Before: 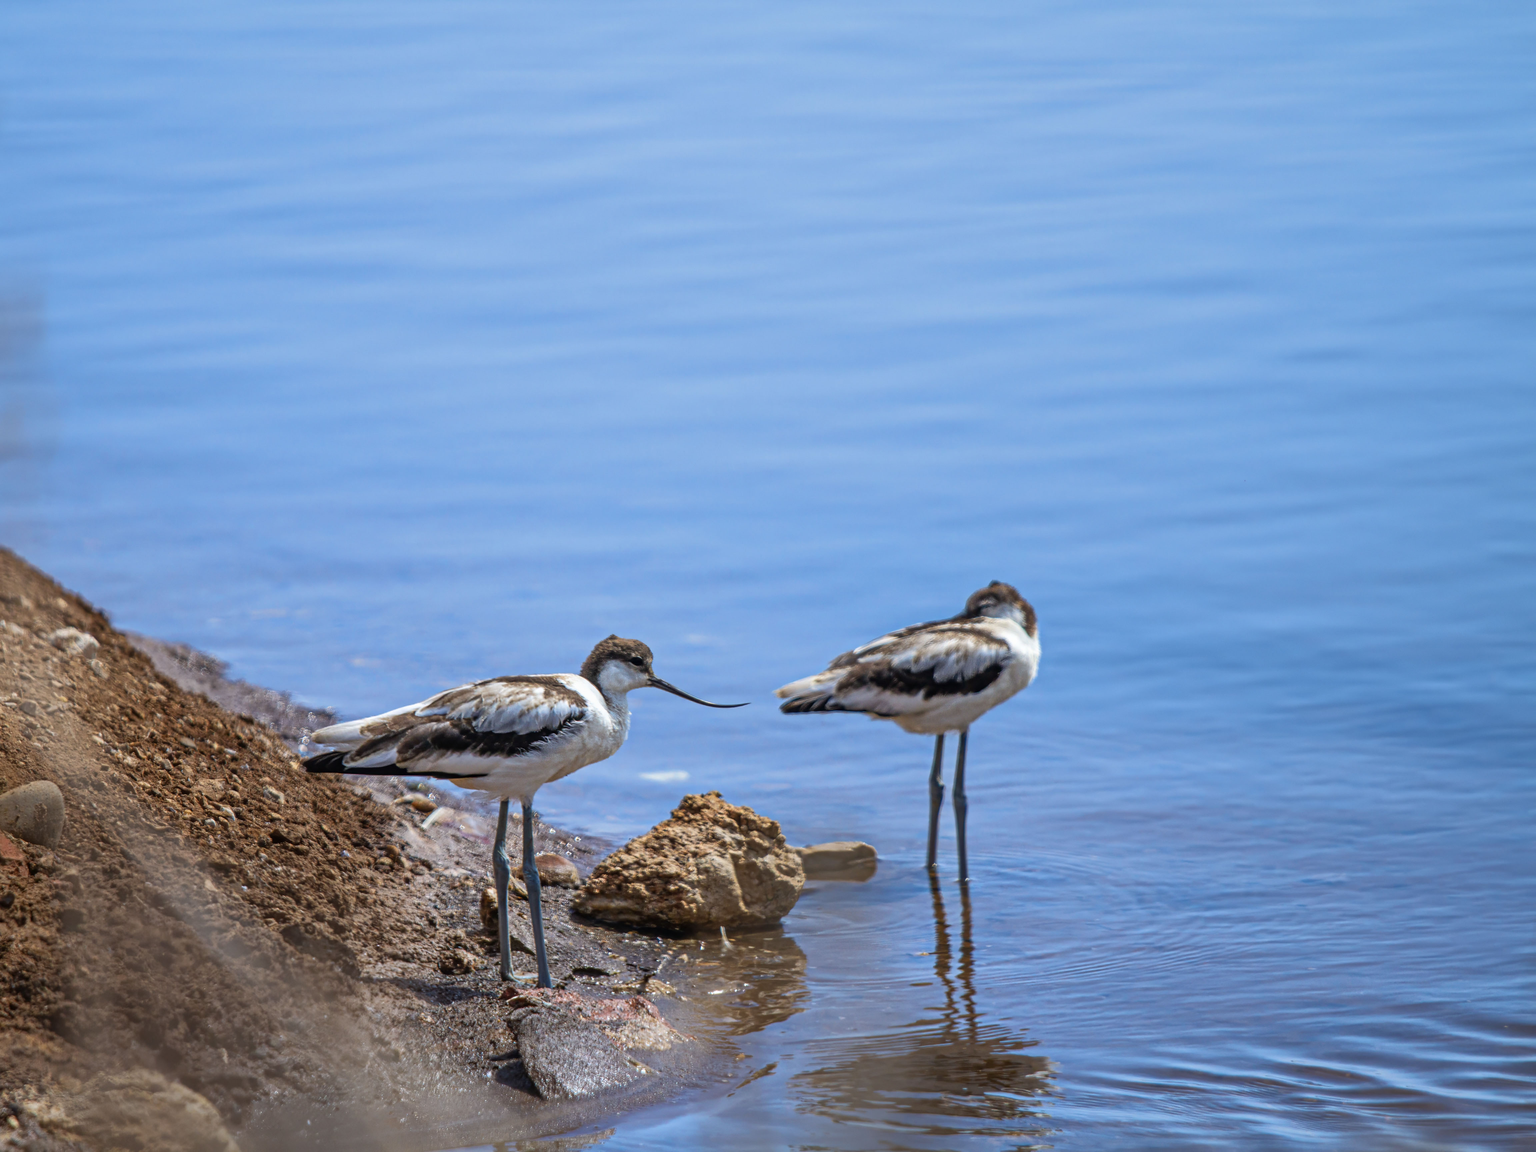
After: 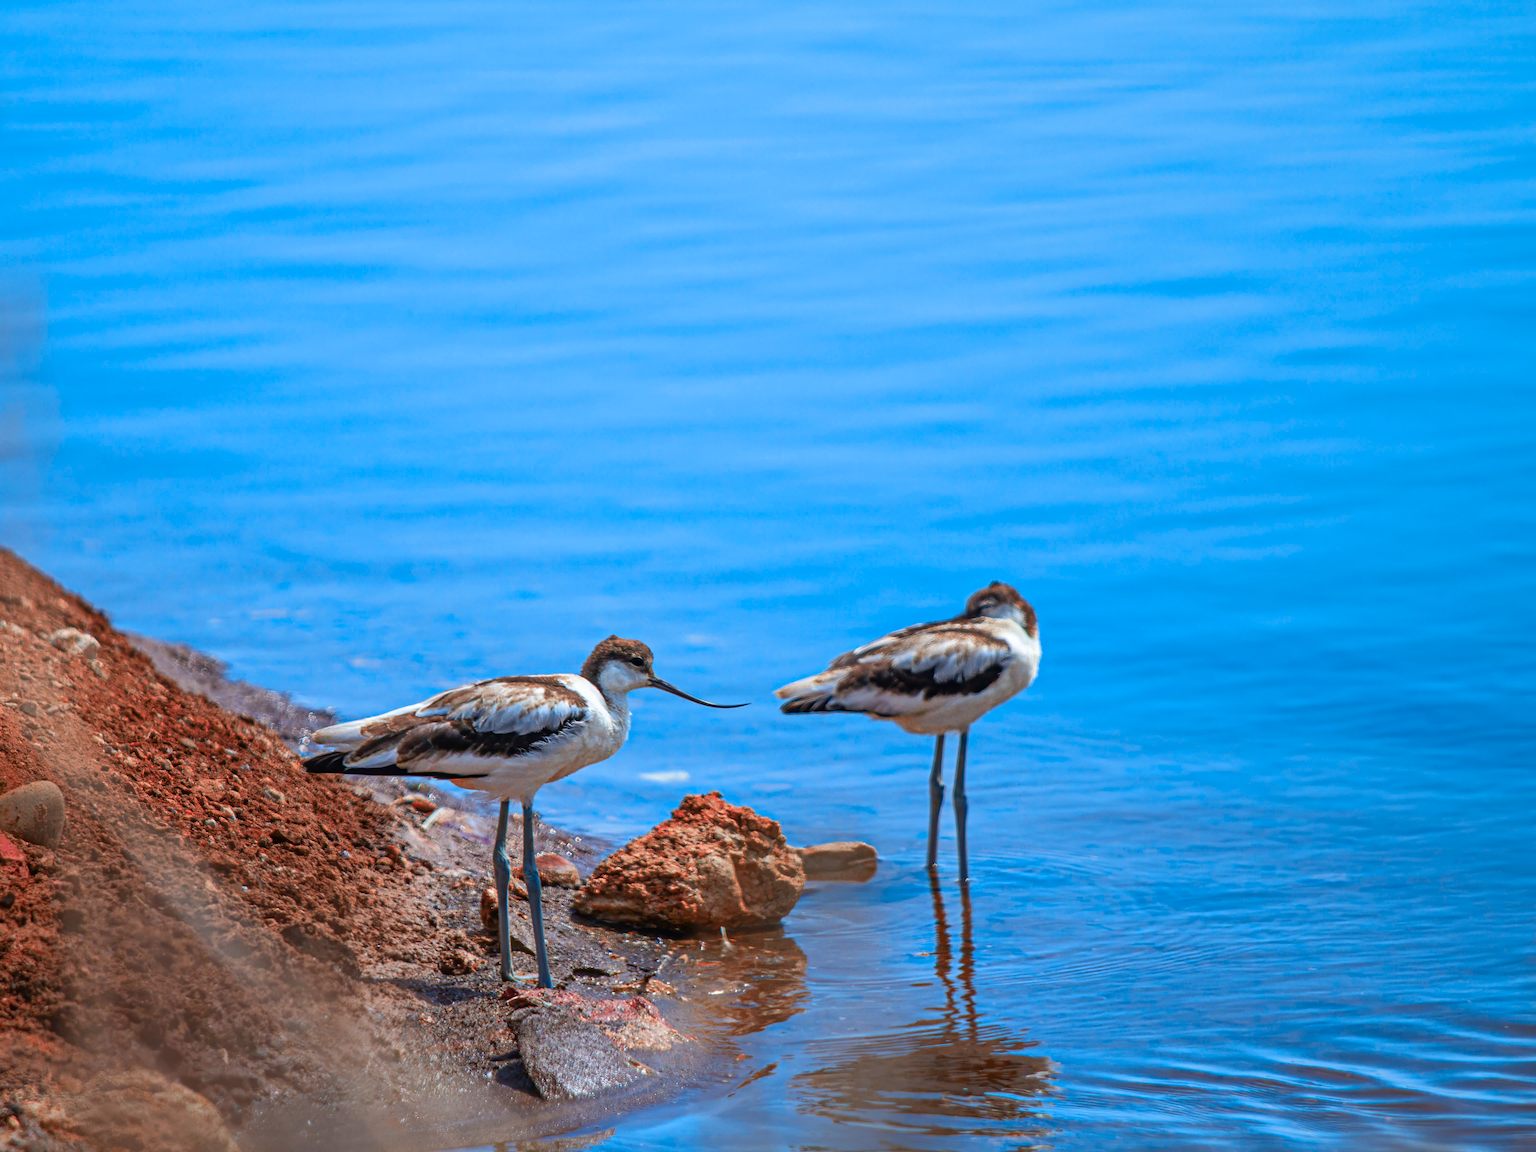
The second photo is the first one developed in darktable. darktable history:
color zones: curves: ch0 [(0.006, 0.385) (0.143, 0.563) (0.243, 0.321) (0.352, 0.464) (0.516, 0.456) (0.625, 0.5) (0.75, 0.5) (0.875, 0.5)]; ch1 [(0, 0.5) (0.134, 0.504) (0.246, 0.463) (0.421, 0.515) (0.5, 0.56) (0.625, 0.5) (0.75, 0.5) (0.875, 0.5)]; ch2 [(0, 0.5) (0.131, 0.426) (0.307, 0.289) (0.38, 0.188) (0.513, 0.216) (0.625, 0.548) (0.75, 0.468) (0.838, 0.396) (0.971, 0.311)]
color balance rgb: linear chroma grading › global chroma 15%, perceptual saturation grading › global saturation 30%
